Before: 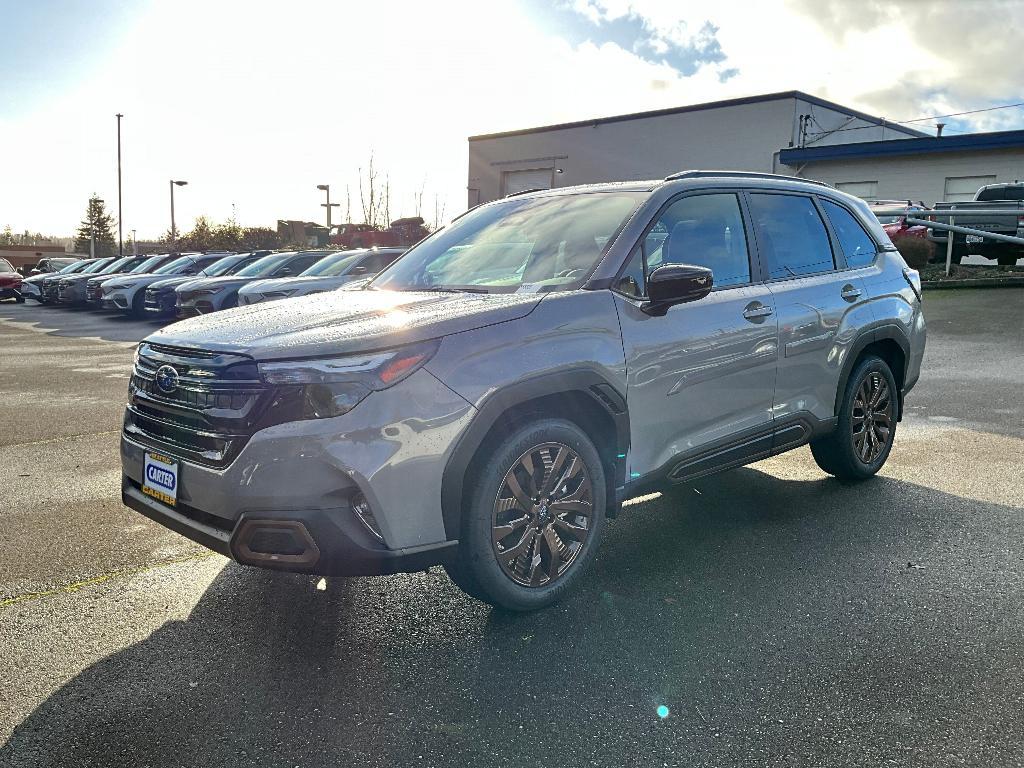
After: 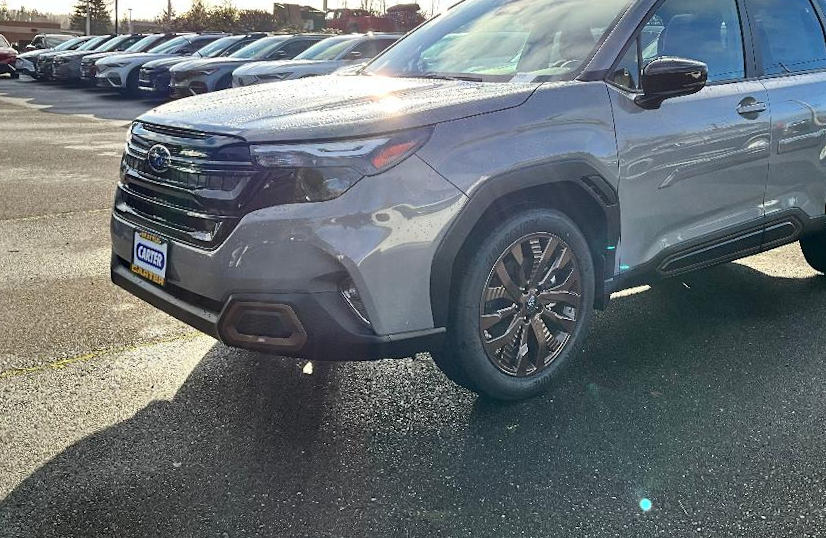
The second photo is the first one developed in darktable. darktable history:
crop: top 26.531%, right 17.959%
rotate and perspective: rotation 1.57°, crop left 0.018, crop right 0.982, crop top 0.039, crop bottom 0.961
contrast brightness saturation: contrast 0.15, brightness 0.05
